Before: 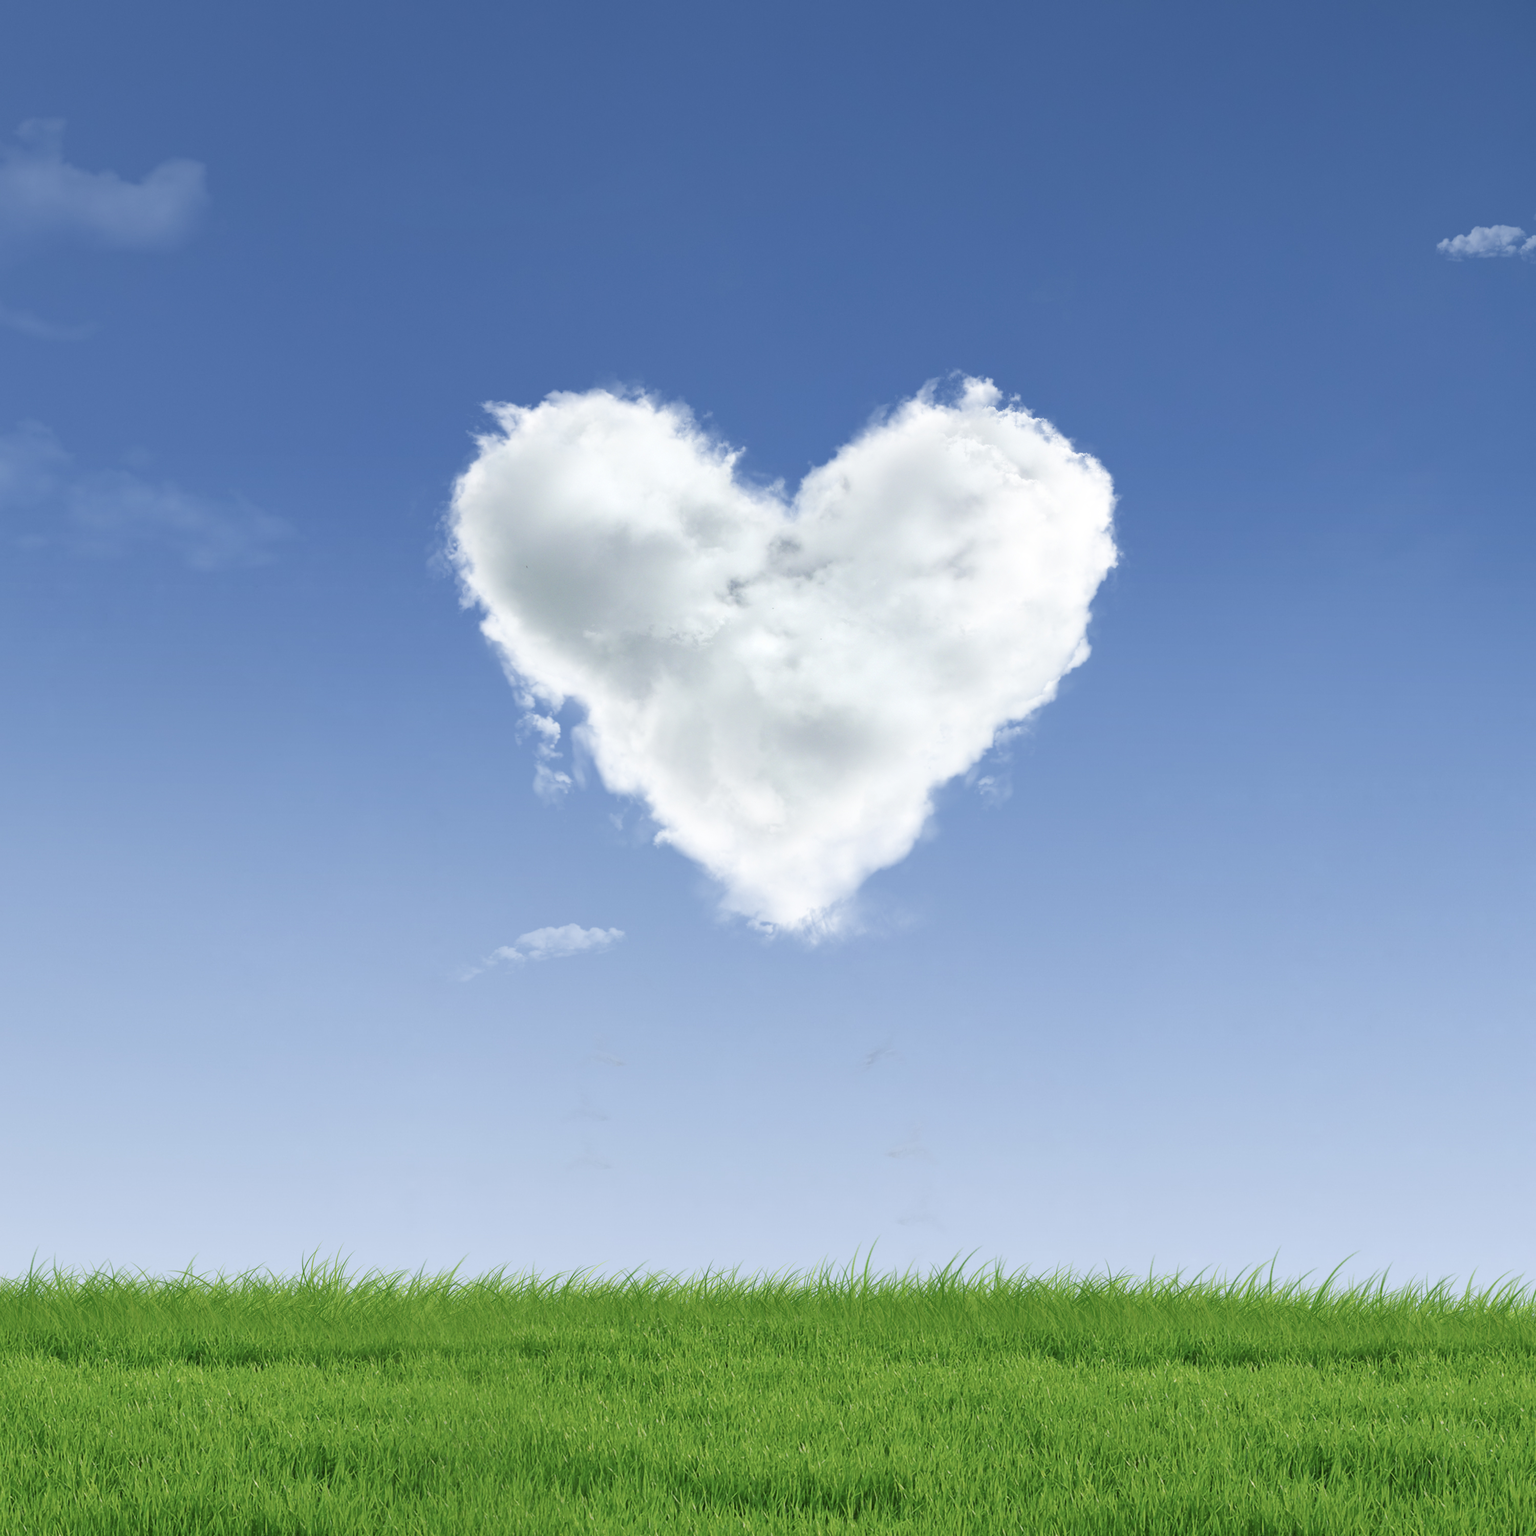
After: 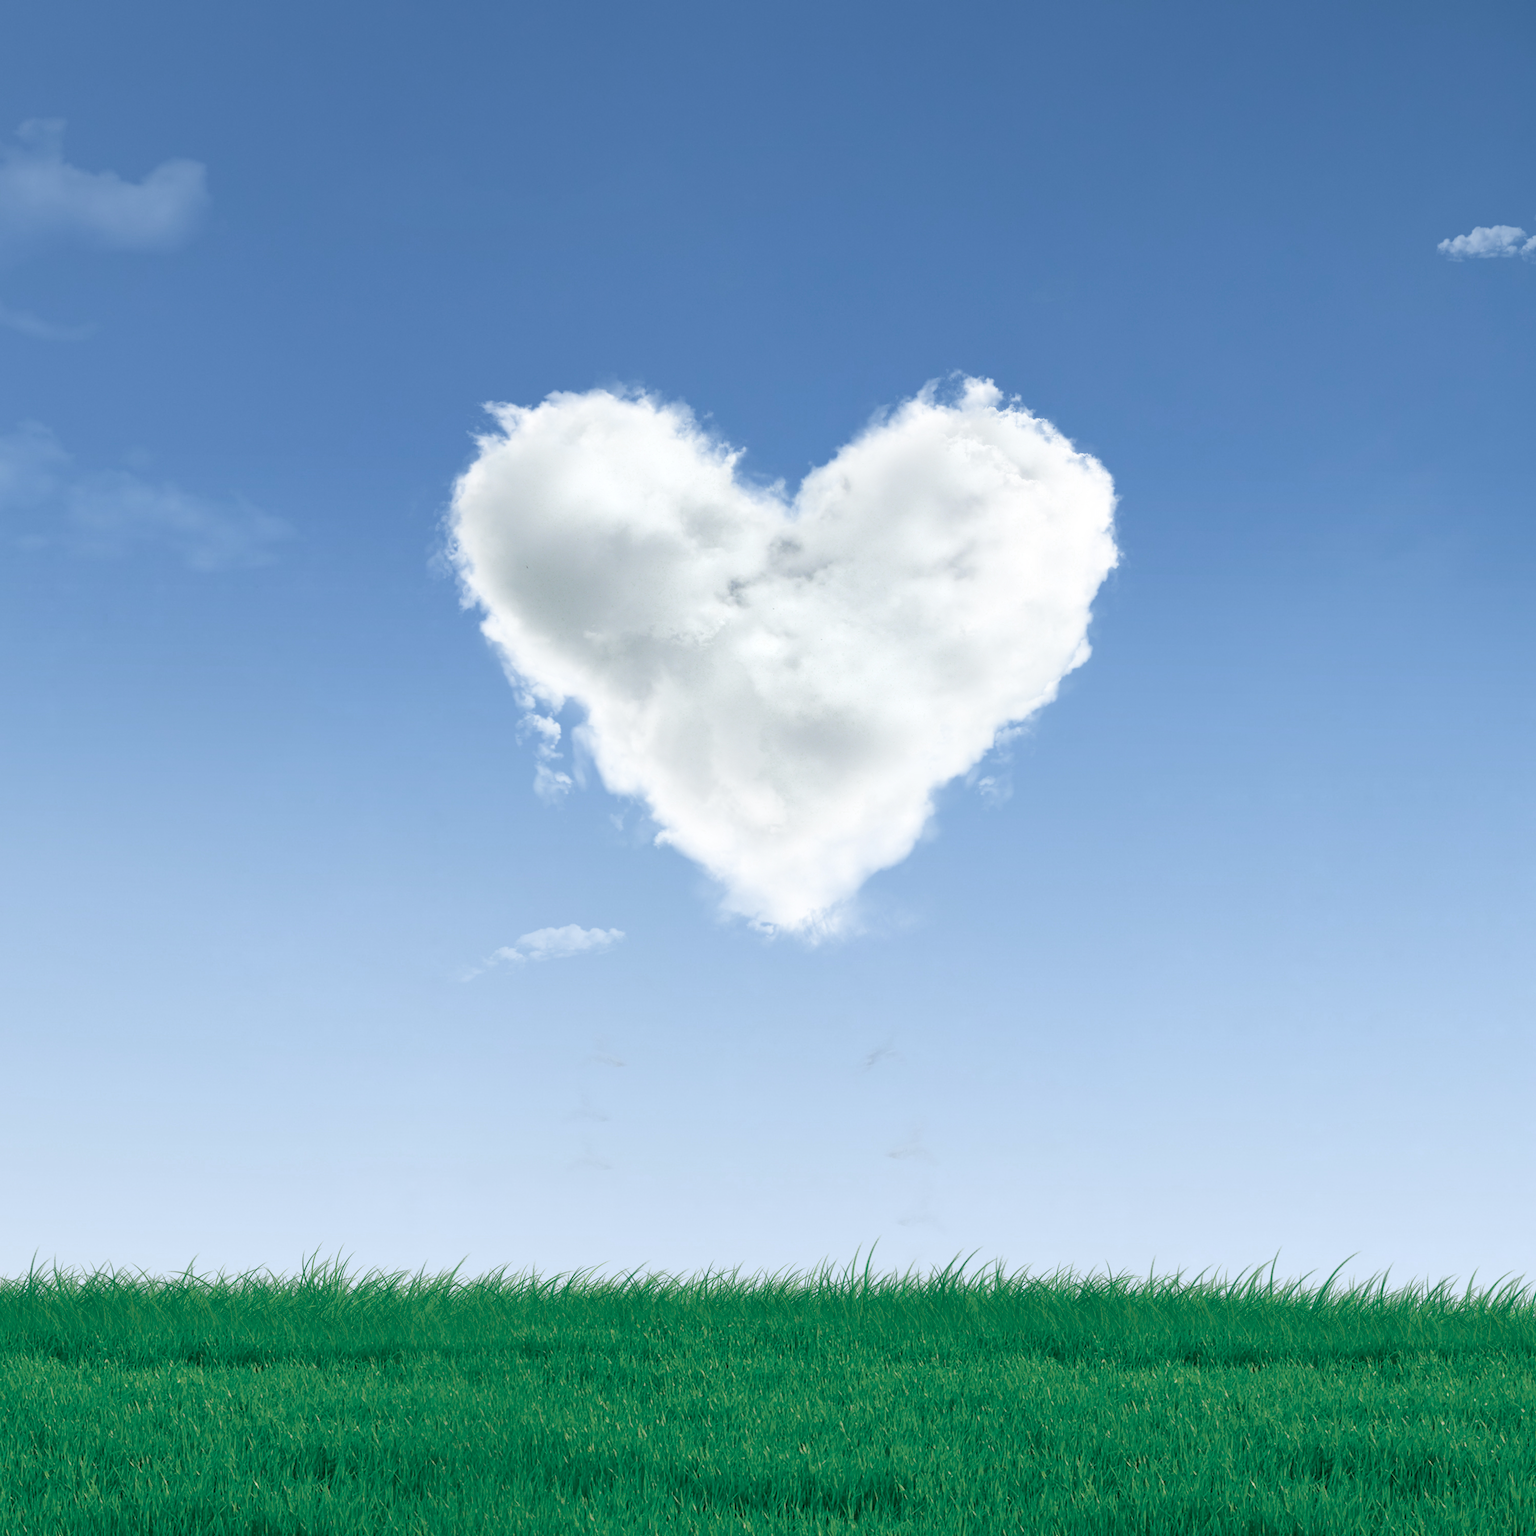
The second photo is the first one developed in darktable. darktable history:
crop: left 0.029%
color zones: curves: ch0 [(0, 0.5) (0.125, 0.4) (0.25, 0.5) (0.375, 0.4) (0.5, 0.4) (0.625, 0.6) (0.75, 0.6) (0.875, 0.5)]; ch1 [(0, 0.35) (0.125, 0.45) (0.25, 0.35) (0.375, 0.35) (0.5, 0.35) (0.625, 0.35) (0.75, 0.45) (0.875, 0.35)]; ch2 [(0, 0.6) (0.125, 0.5) (0.25, 0.5) (0.375, 0.6) (0.5, 0.6) (0.625, 0.5) (0.75, 0.5) (0.875, 0.5)]
